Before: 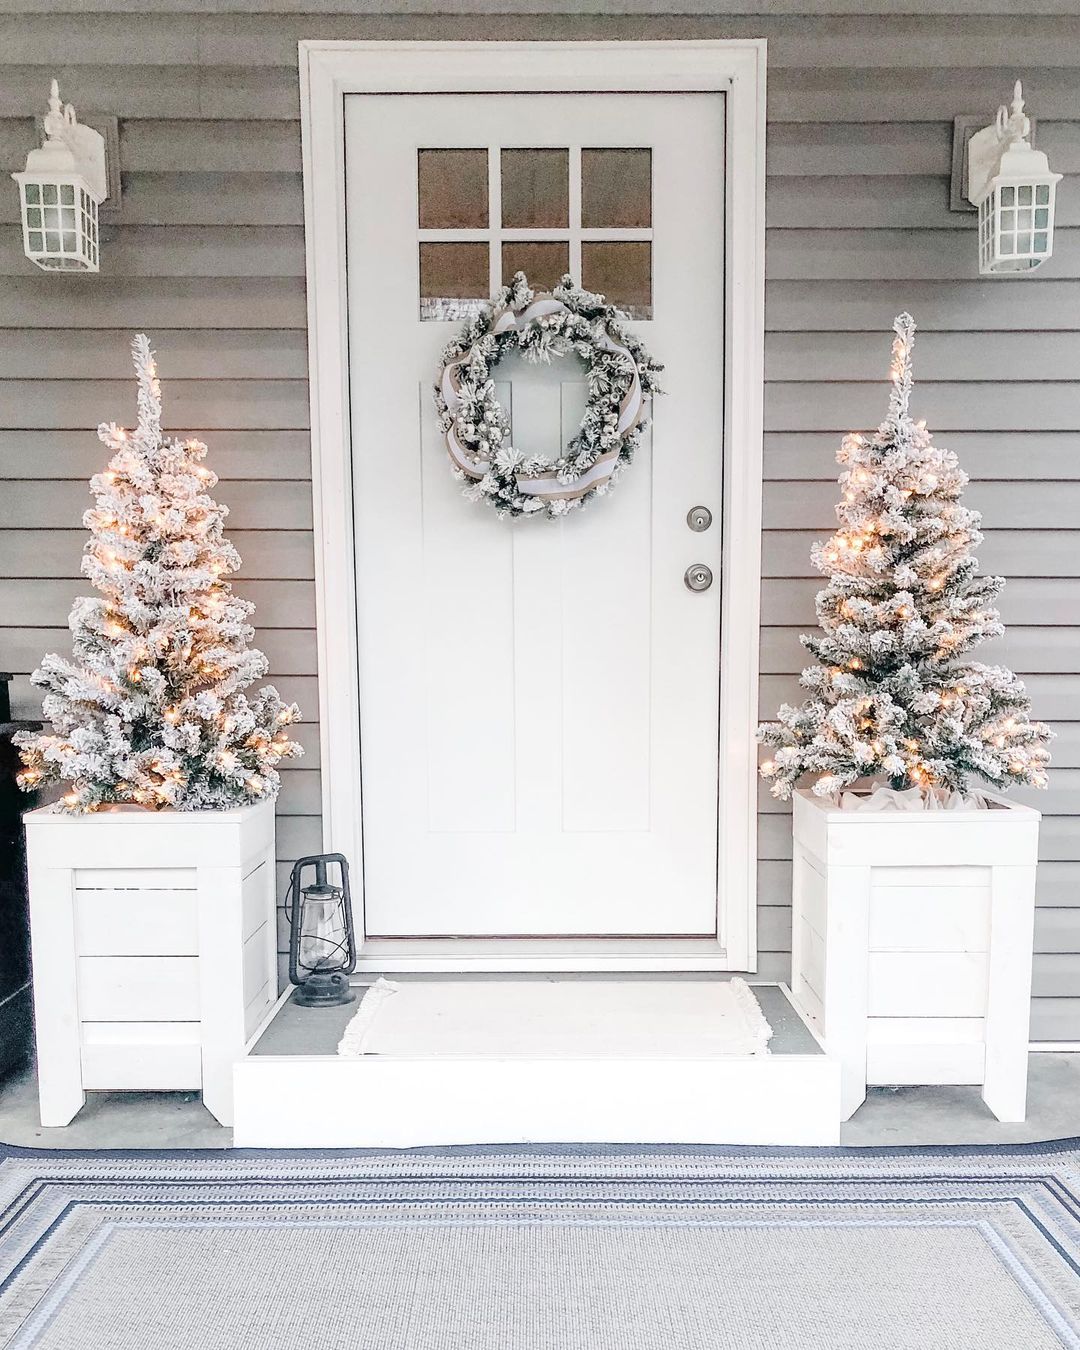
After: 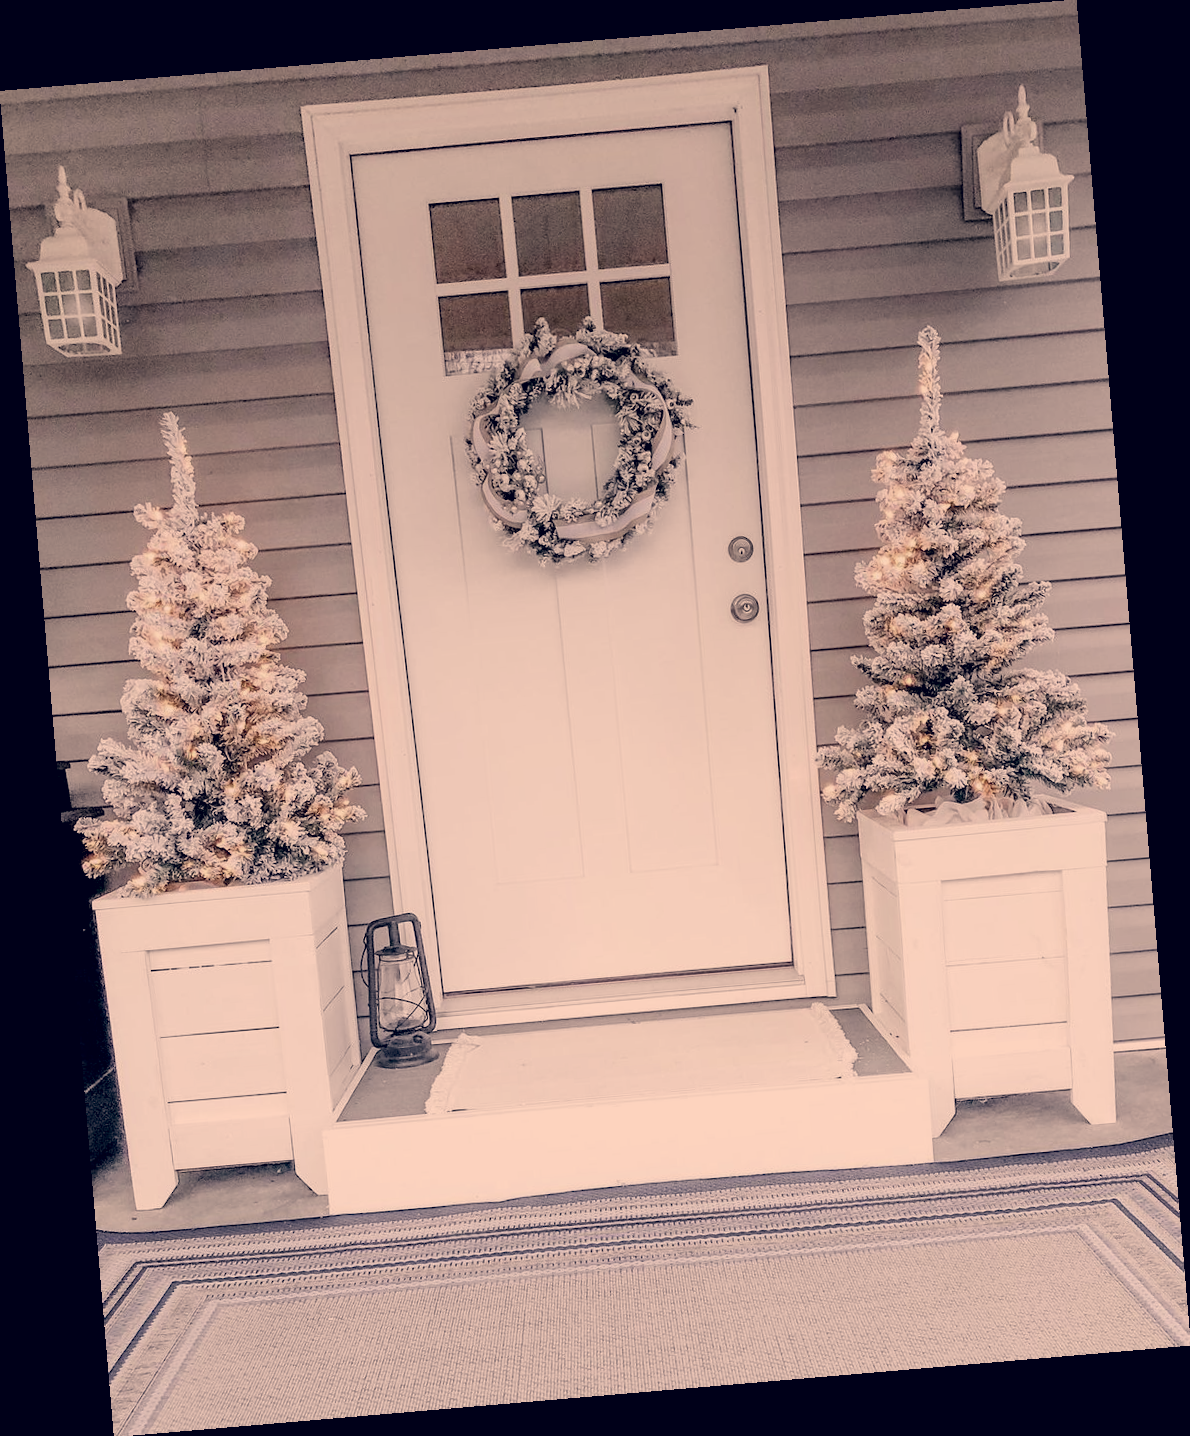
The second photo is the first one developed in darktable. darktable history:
exposure: black level correction 0.011, exposure -0.478 EV, compensate highlight preservation false
color correction: highlights a* 19.59, highlights b* 27.49, shadows a* 3.46, shadows b* -17.28, saturation 0.73
rotate and perspective: rotation -4.86°, automatic cropping off
color balance: input saturation 80.07%
